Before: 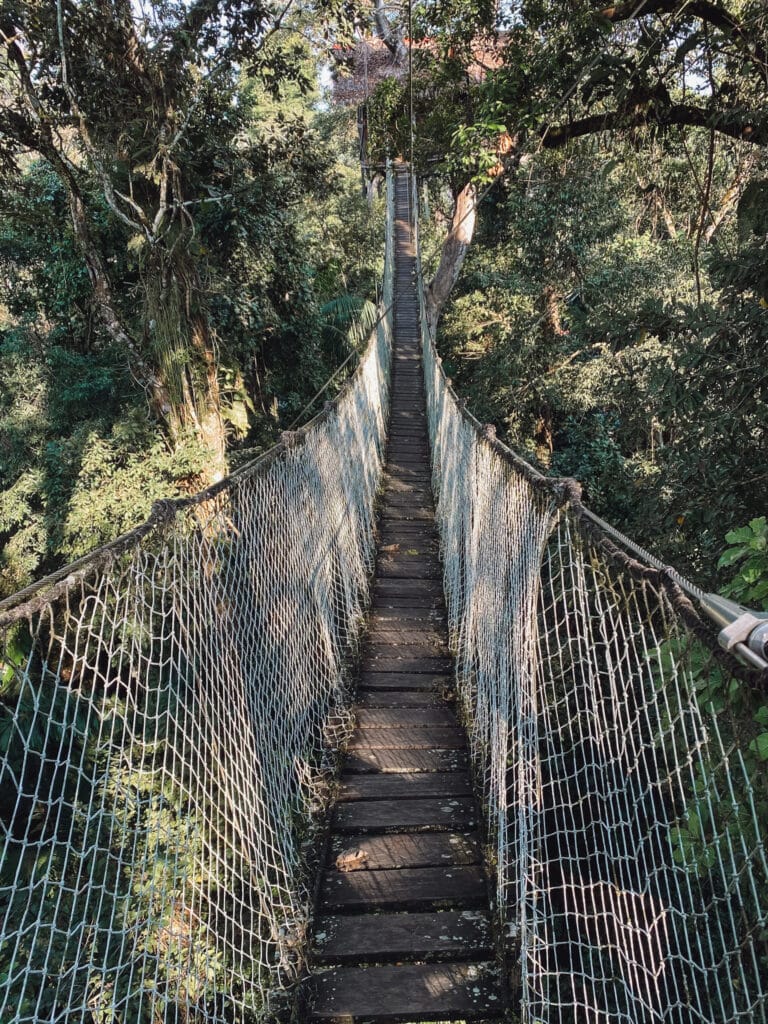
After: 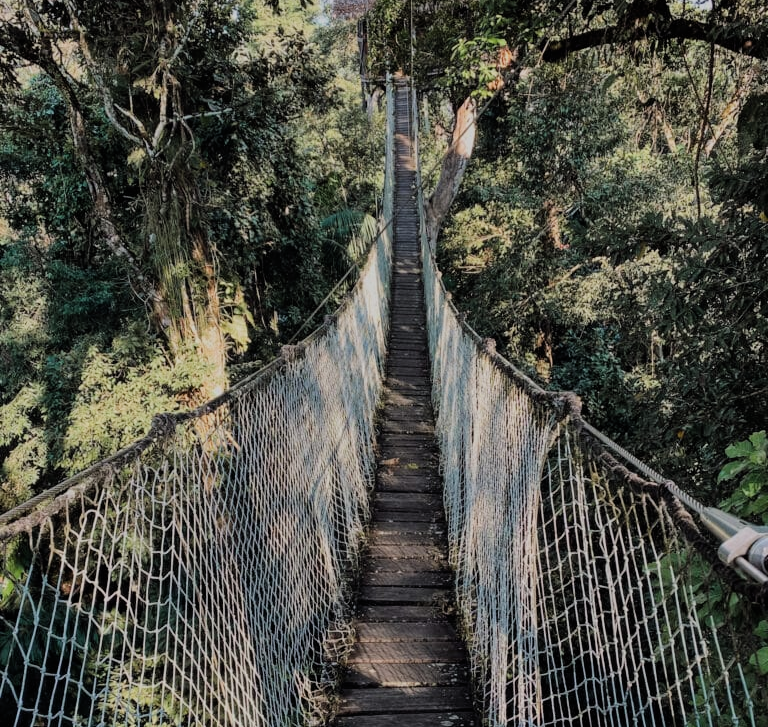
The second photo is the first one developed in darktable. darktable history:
crop and rotate: top 8.444%, bottom 20.545%
filmic rgb: black relative exposure -7.08 EV, white relative exposure 5.39 EV, hardness 3.02, color science v6 (2022), iterations of high-quality reconstruction 0
